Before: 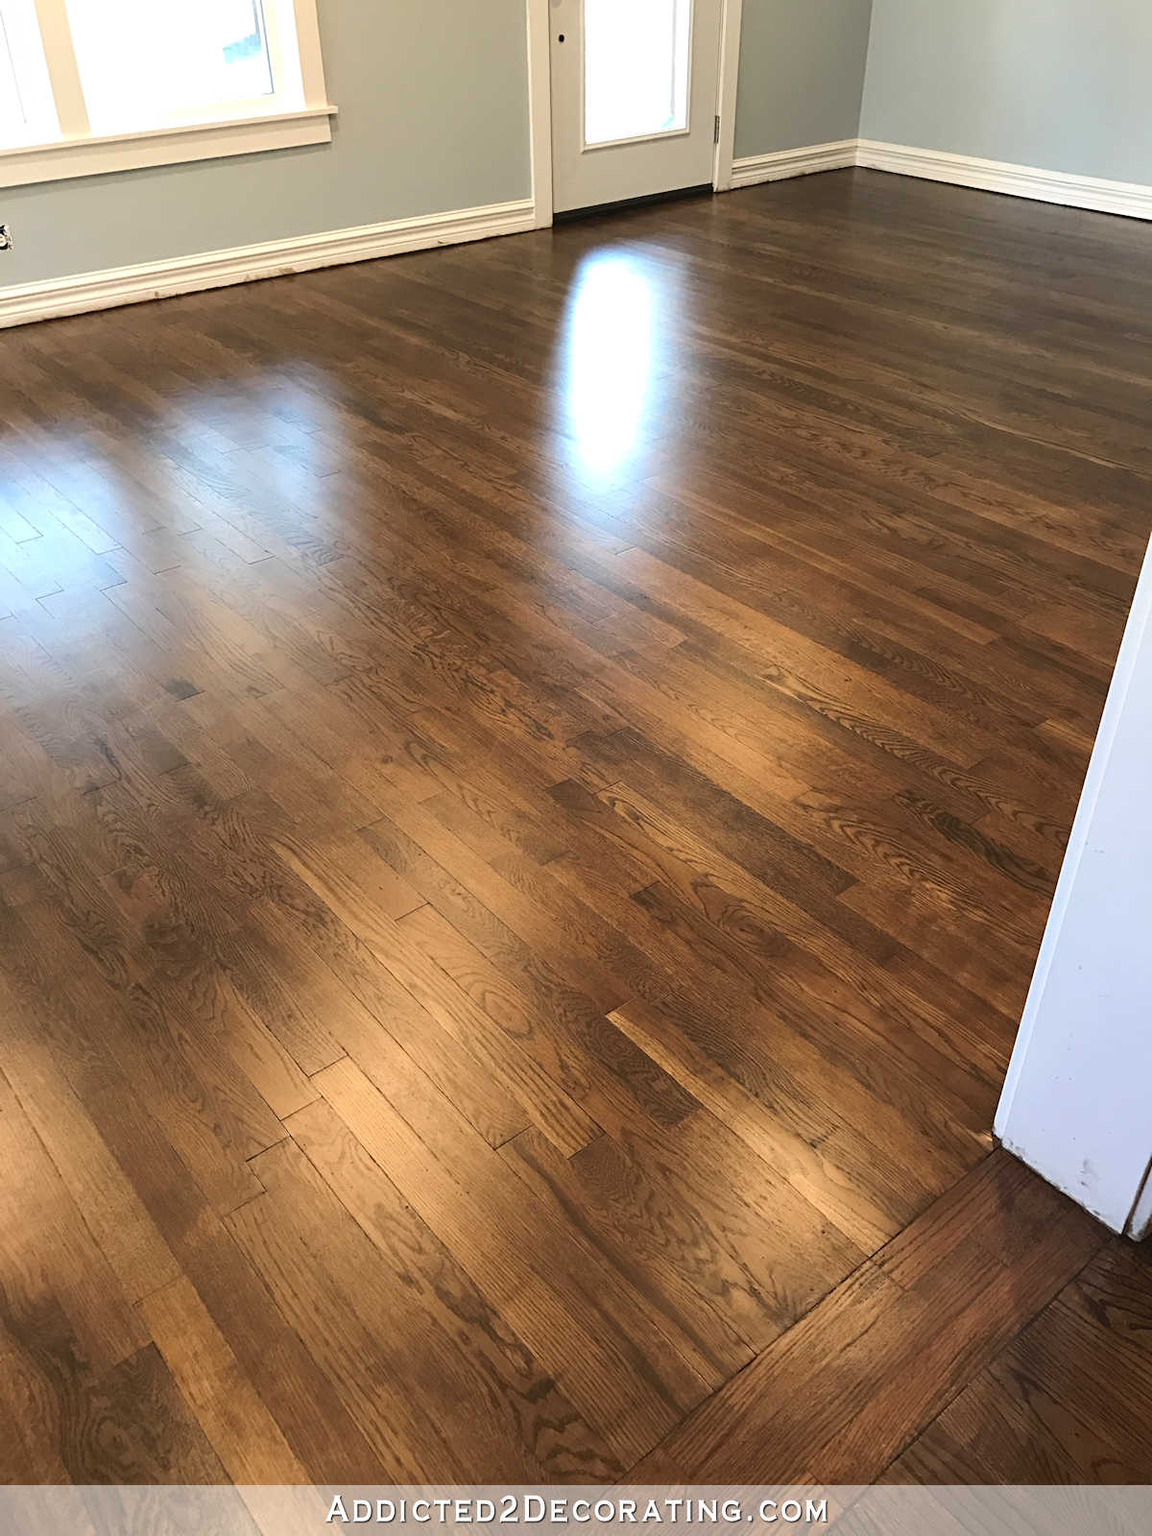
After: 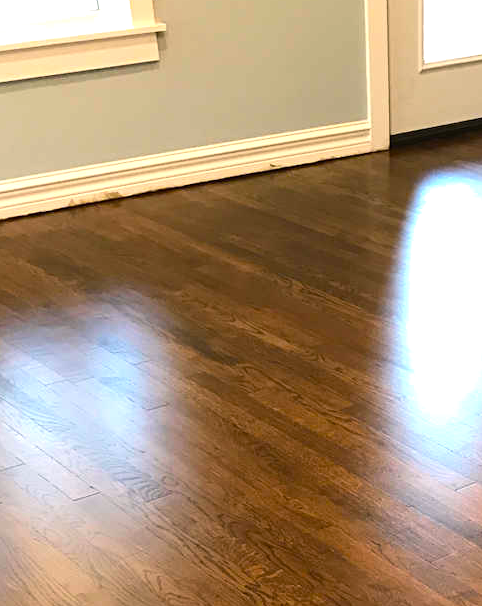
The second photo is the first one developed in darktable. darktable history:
crop: left 15.5%, top 5.451%, right 44.293%, bottom 56.638%
contrast brightness saturation: contrast 0.078, saturation 0.016
color balance rgb: highlights gain › chroma 0.91%, highlights gain › hue 27.17°, perceptual saturation grading › global saturation 31.194%, perceptual brilliance grading › global brilliance 2.087%, perceptual brilliance grading › highlights 8.61%, perceptual brilliance grading › shadows -3.344%, global vibrance 20%
exposure: exposure -0.055 EV, compensate highlight preservation false
